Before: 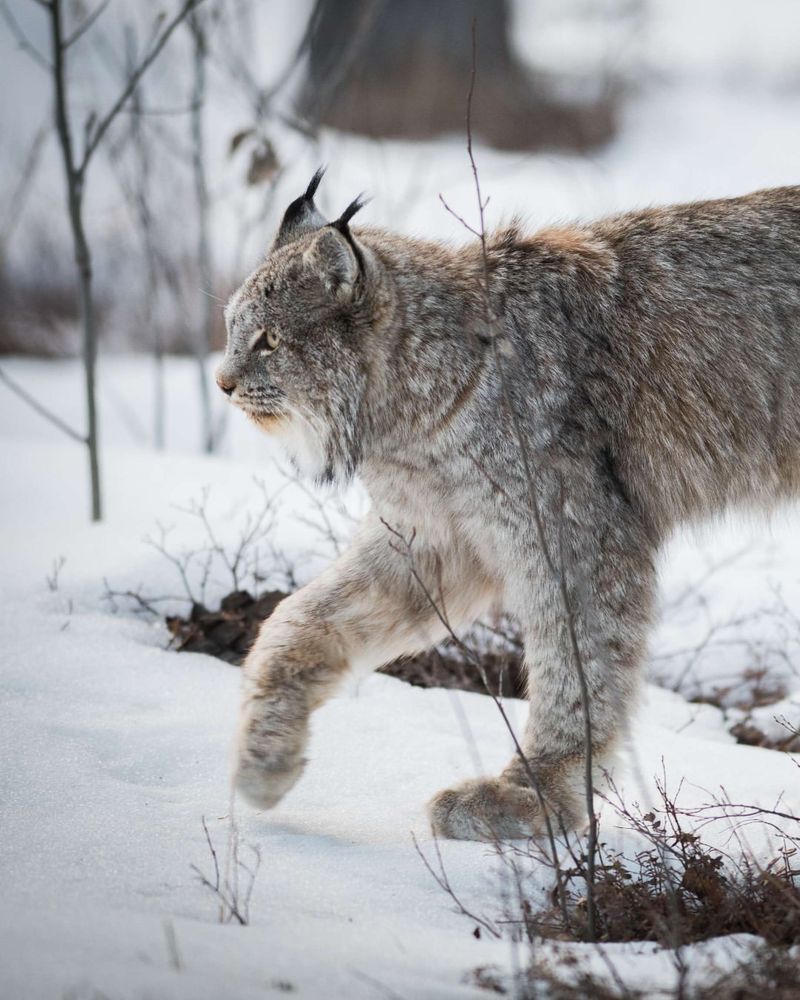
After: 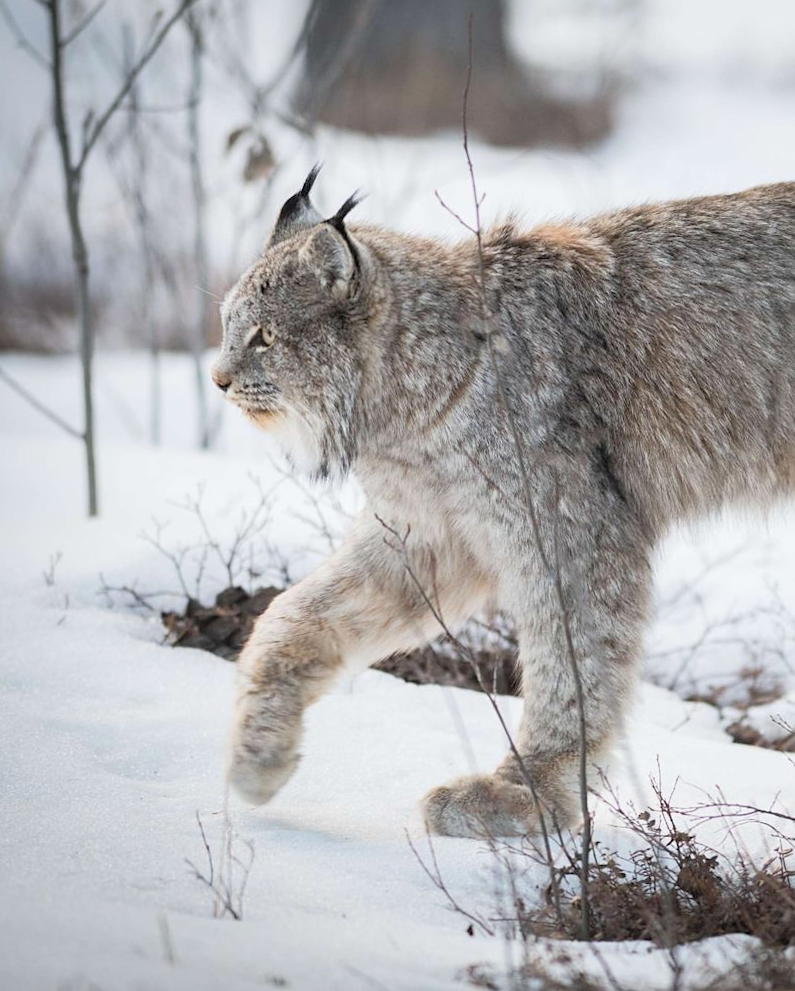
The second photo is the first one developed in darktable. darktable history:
sharpen: amount 0.2
rotate and perspective: rotation 0.192°, lens shift (horizontal) -0.015, crop left 0.005, crop right 0.996, crop top 0.006, crop bottom 0.99
contrast brightness saturation: brightness 0.15
